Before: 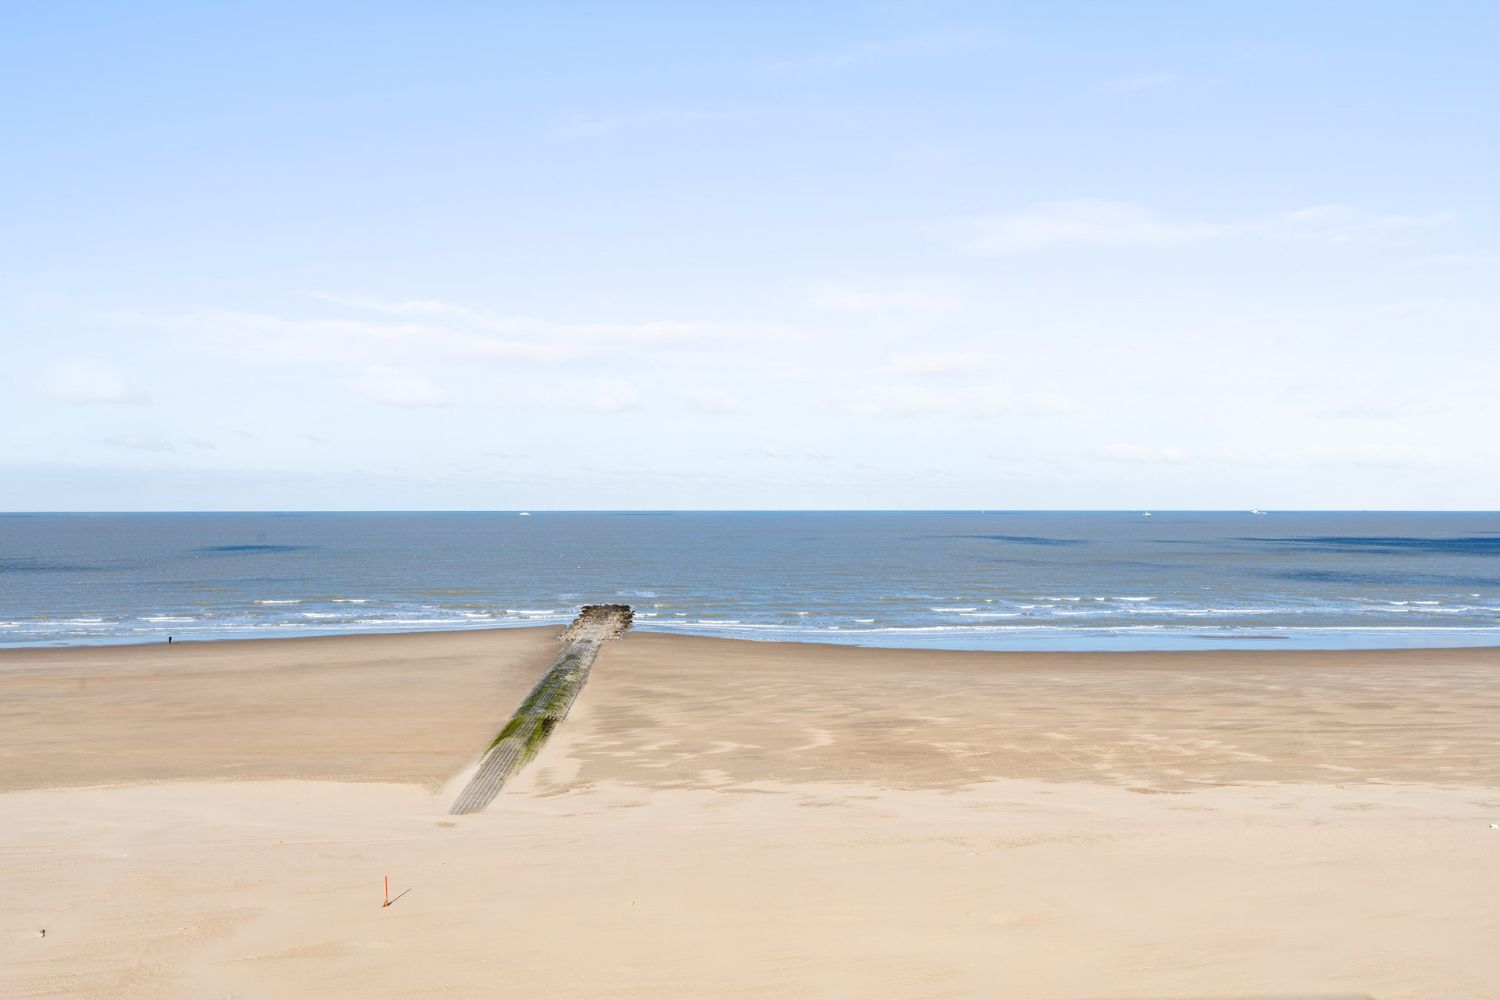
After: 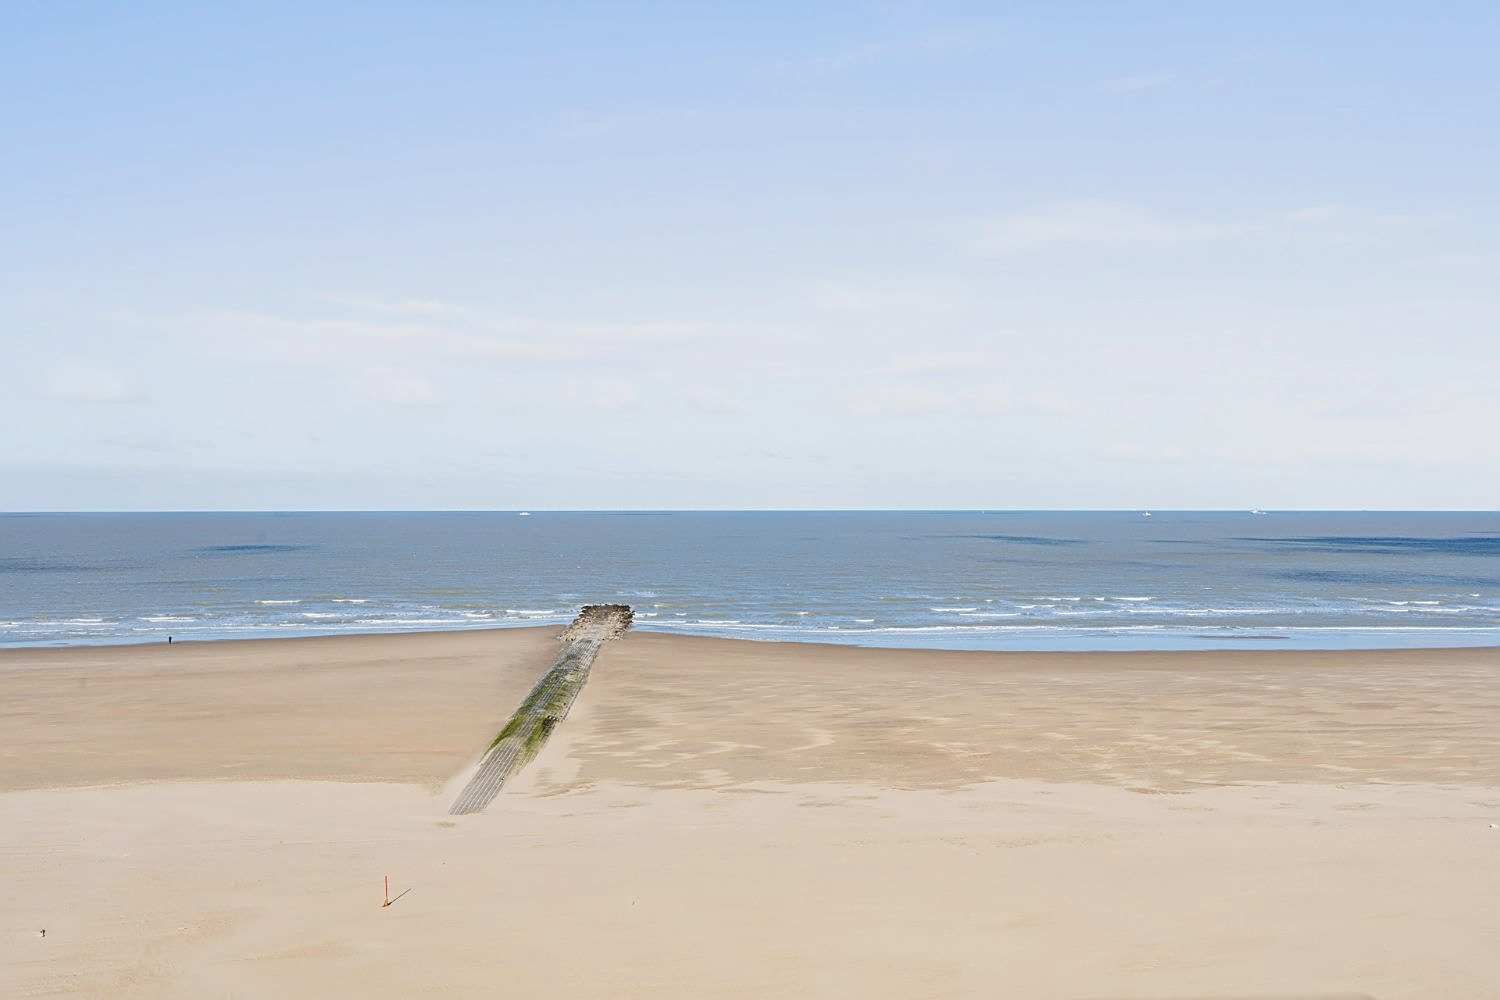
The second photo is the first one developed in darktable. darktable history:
contrast brightness saturation: contrast -0.161, brightness 0.046, saturation -0.133
tone equalizer: on, module defaults
sharpen: on, module defaults
